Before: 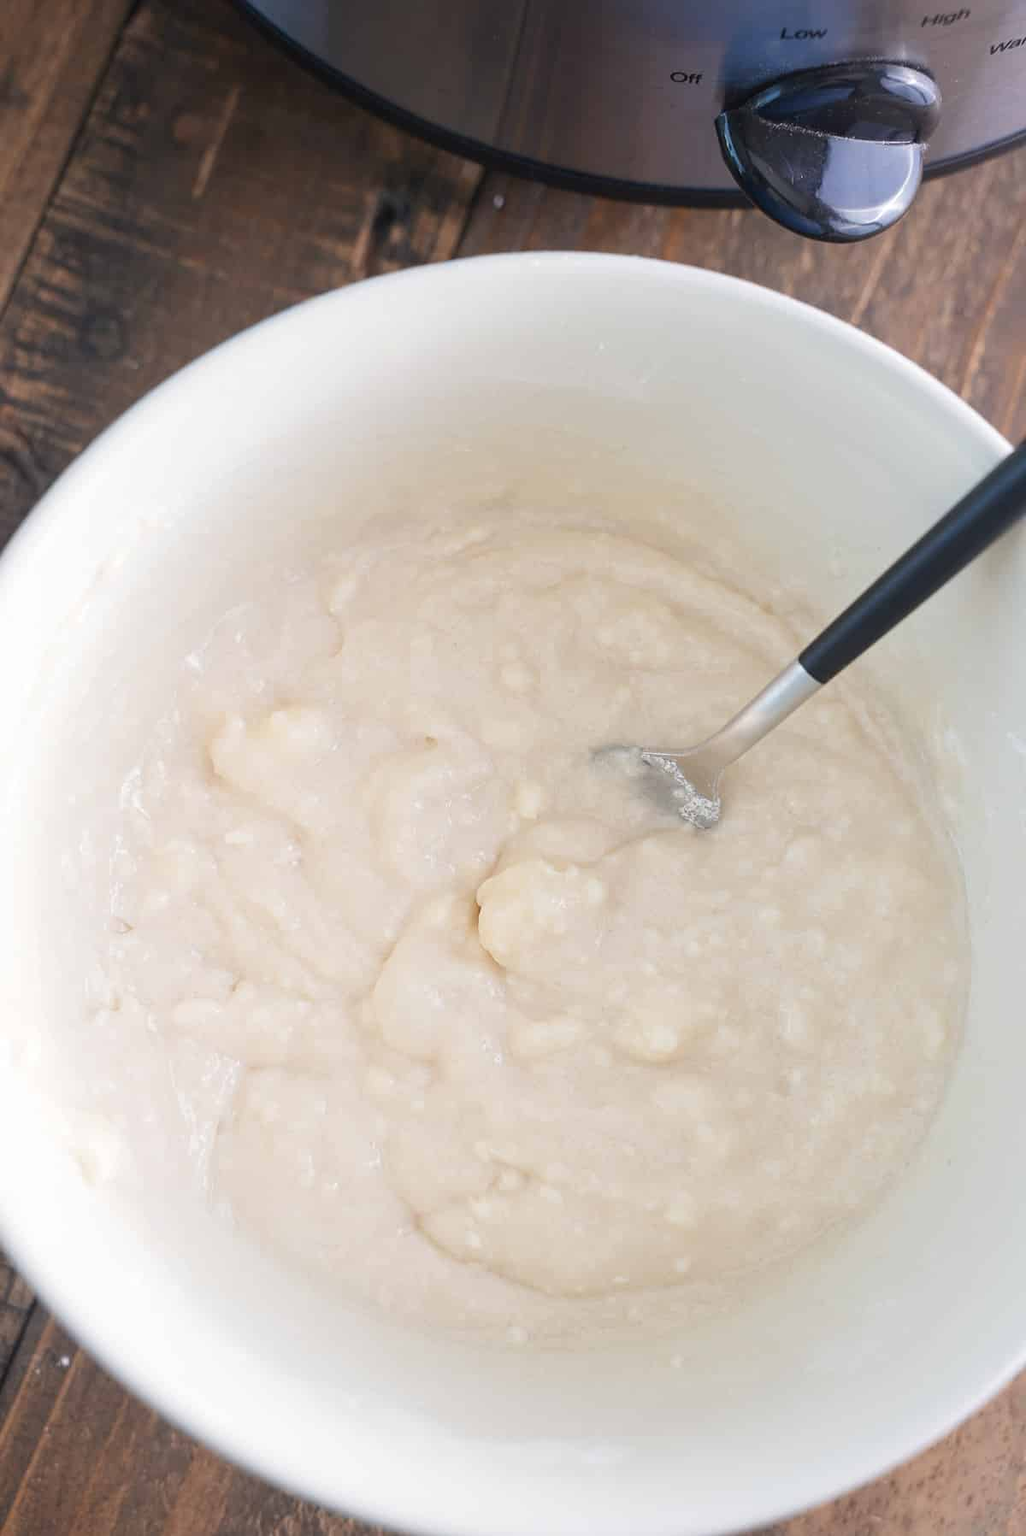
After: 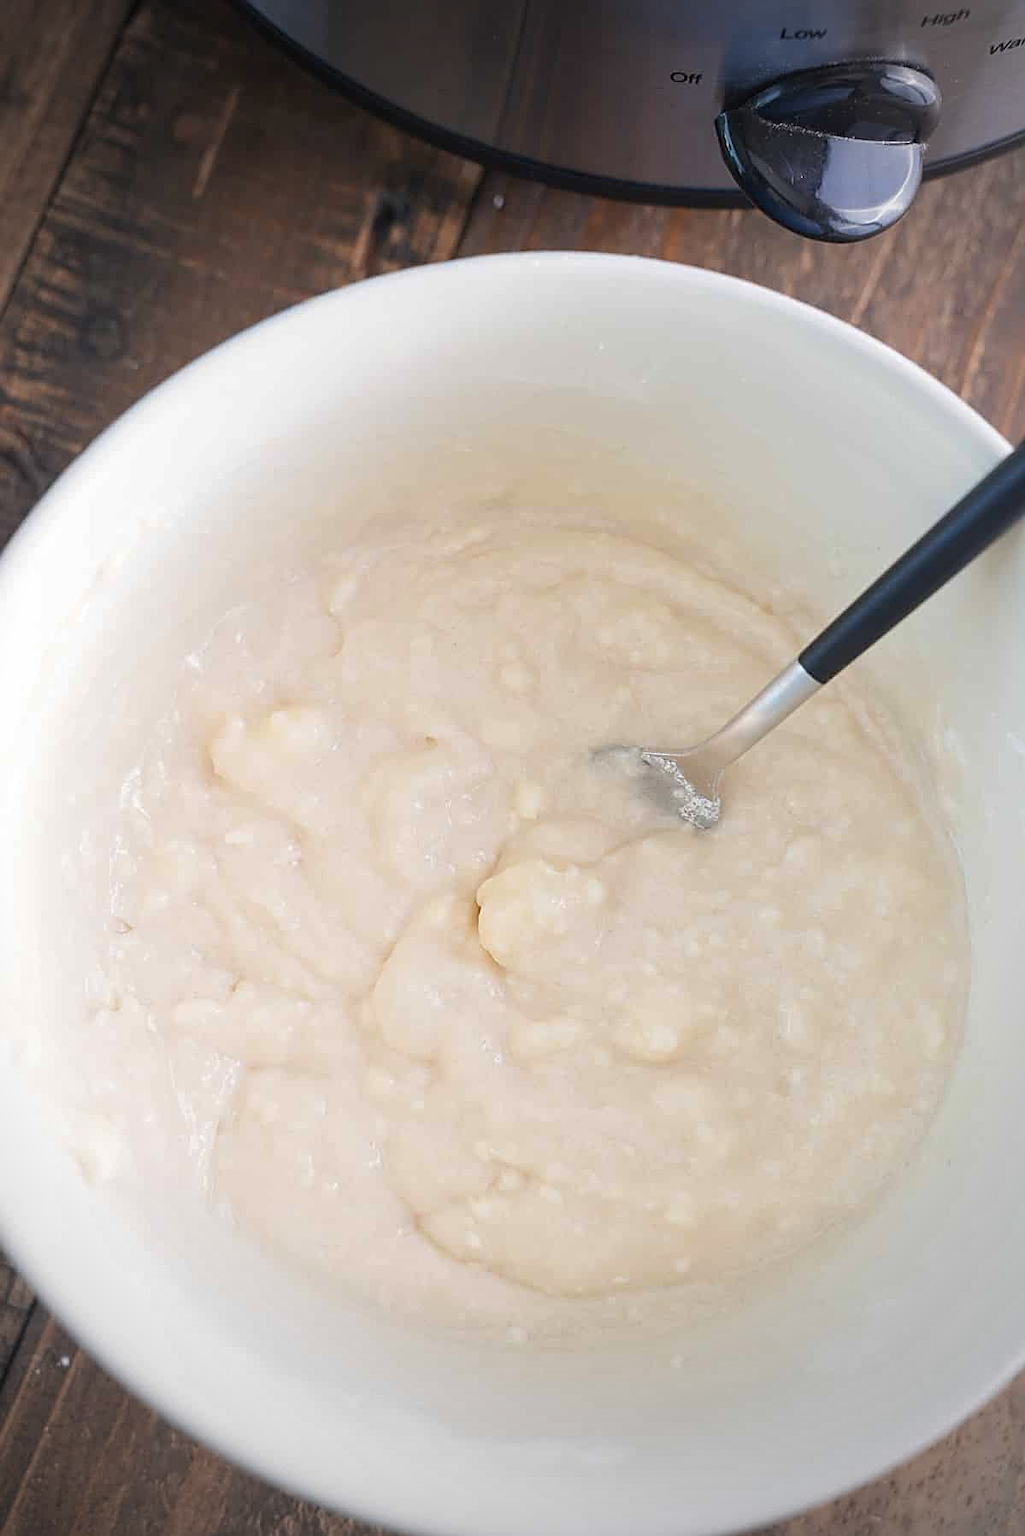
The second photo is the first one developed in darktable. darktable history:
vignetting: fall-off start 67.08%, width/height ratio 1.009
sharpen: on, module defaults
tone equalizer: edges refinement/feathering 500, mask exposure compensation -1.57 EV, preserve details no
contrast brightness saturation: saturation 0.179
